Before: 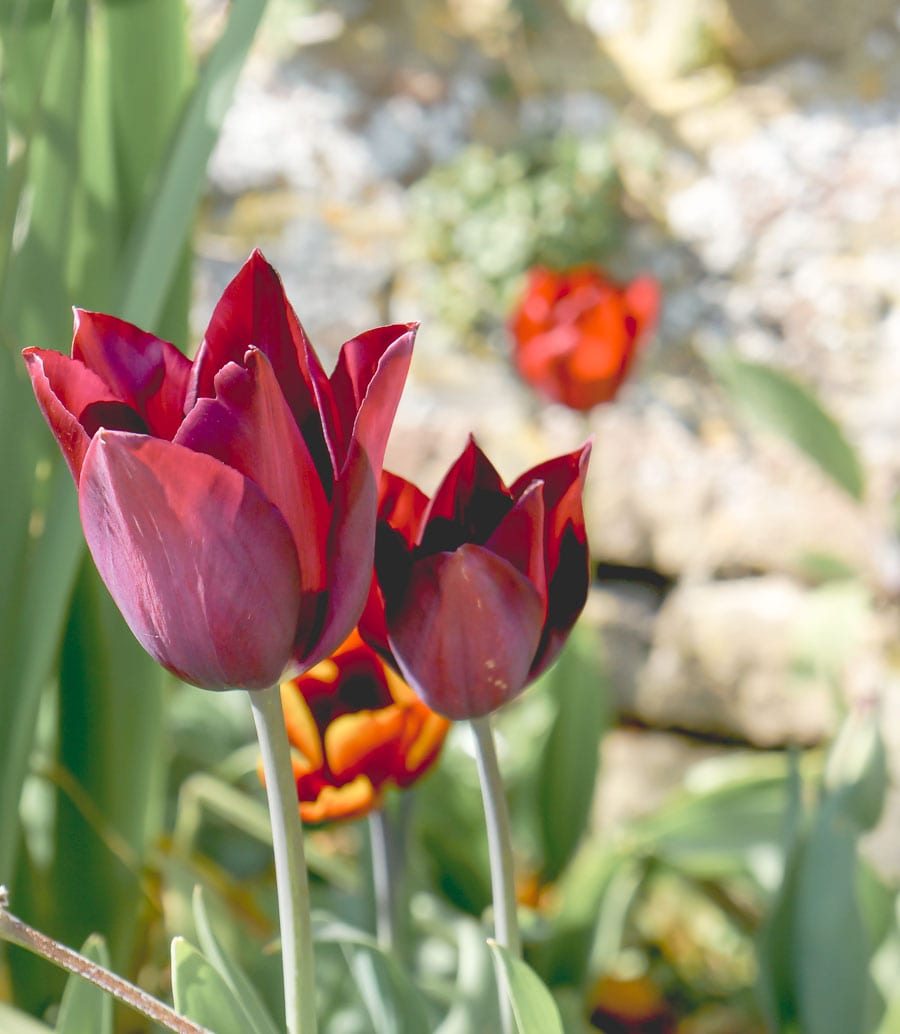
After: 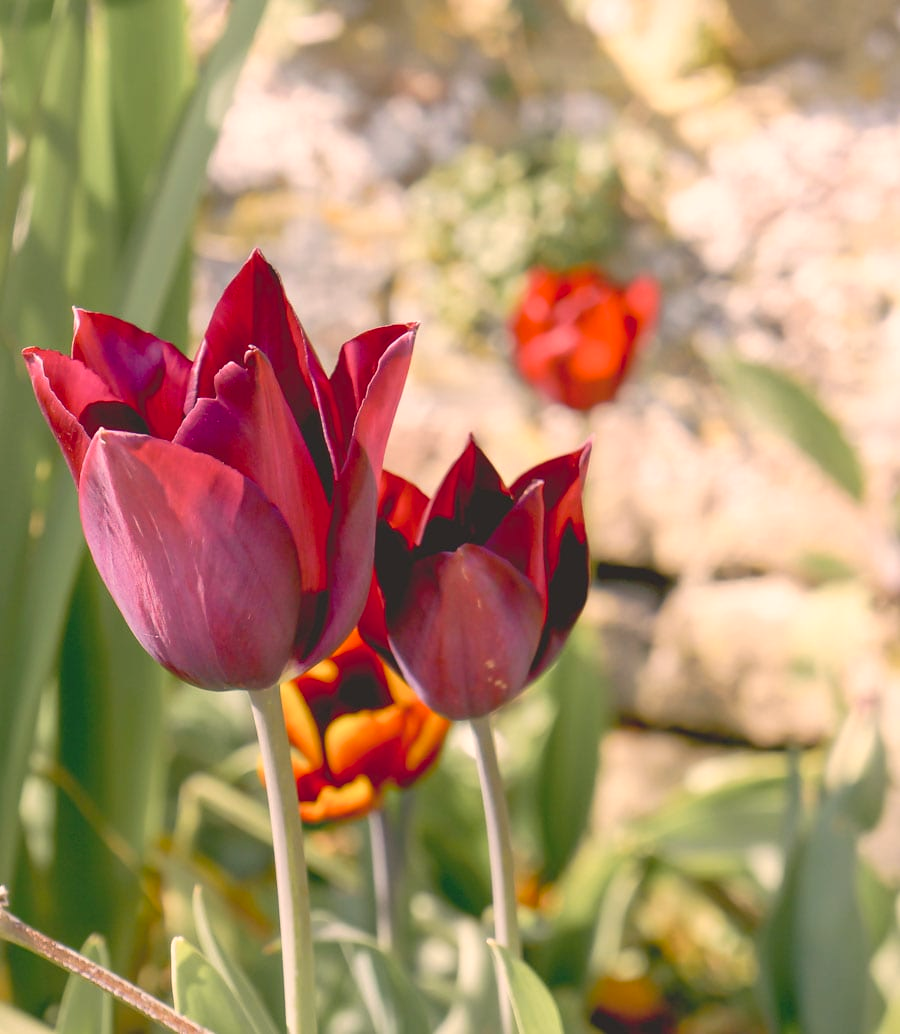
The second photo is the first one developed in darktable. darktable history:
color correction: highlights a* 12.01, highlights b* 11.78
